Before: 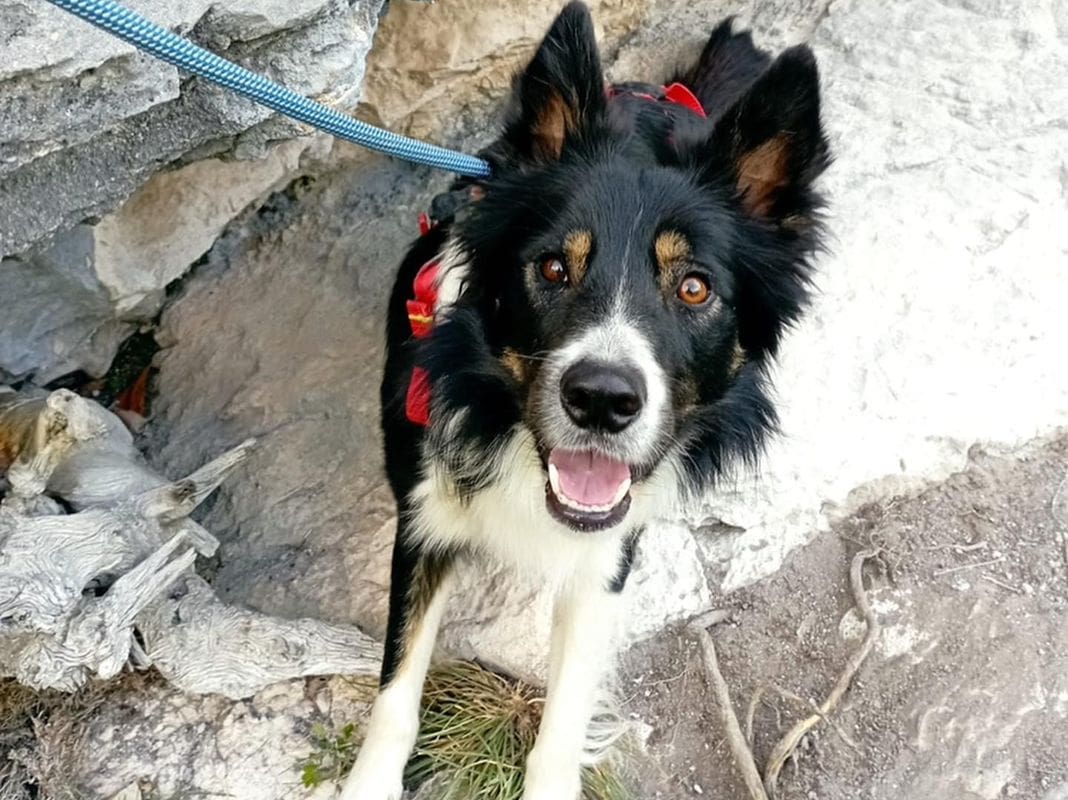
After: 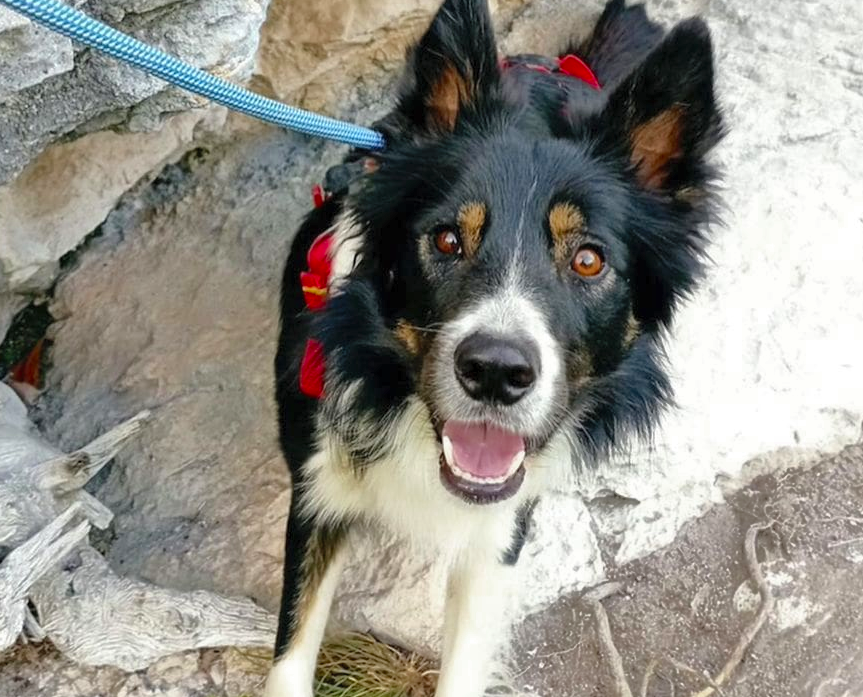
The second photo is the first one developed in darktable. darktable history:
contrast brightness saturation: contrast 0.2, brightness 0.165, saturation 0.229
shadows and highlights: shadows 39.72, highlights -59.77, highlights color adjustment 0.134%
crop: left 9.93%, top 3.623%, right 9.191%, bottom 9.234%
color zones: curves: ch0 [(0.27, 0.396) (0.563, 0.504) (0.75, 0.5) (0.787, 0.307)]
